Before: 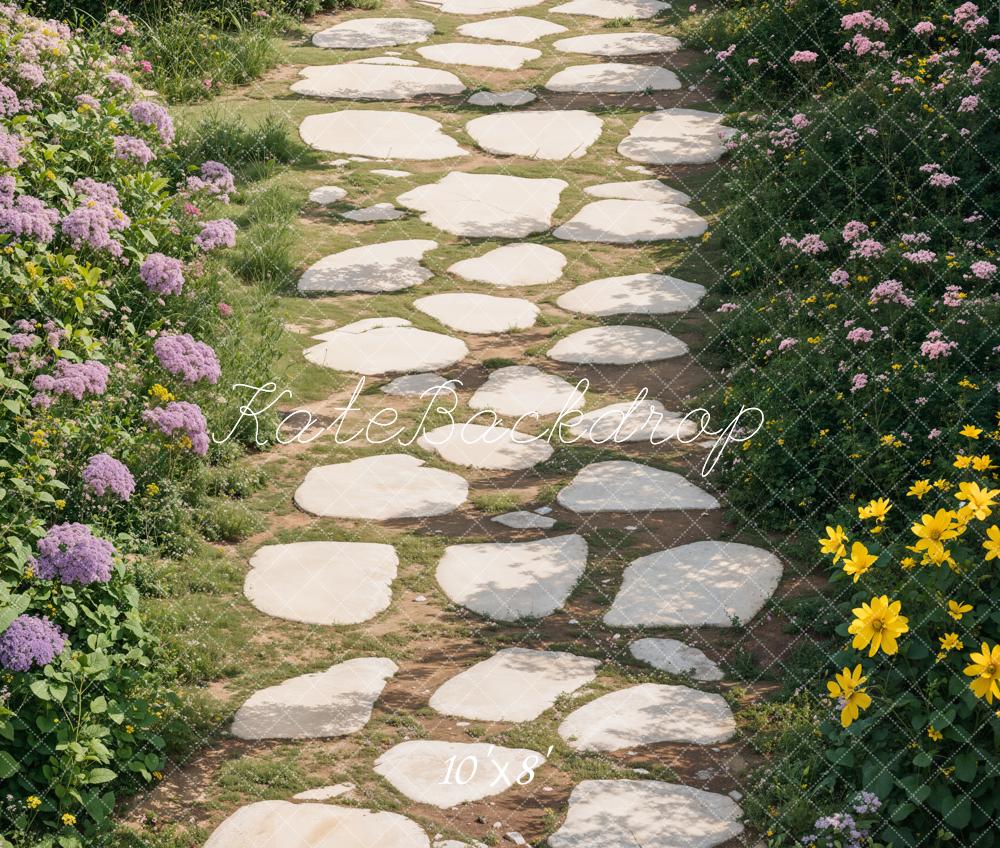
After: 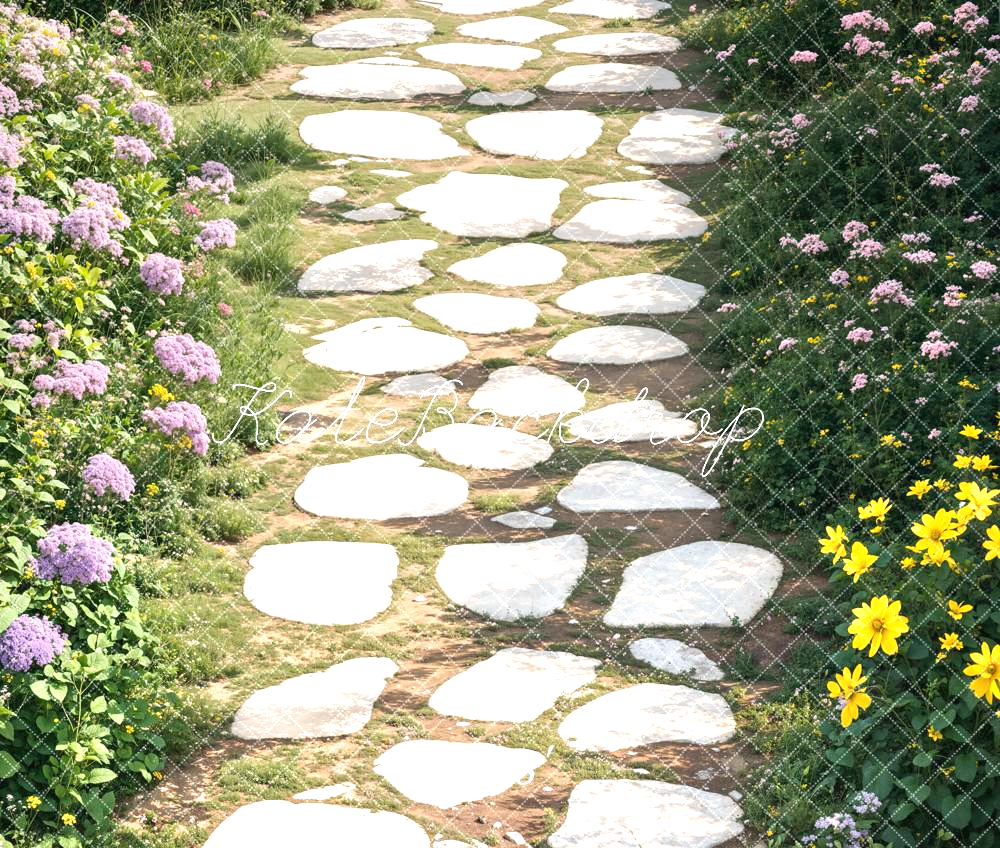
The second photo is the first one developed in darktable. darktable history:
graduated density: on, module defaults
white balance: red 0.982, blue 1.018
exposure: black level correction 0, exposure 1.2 EV, compensate highlight preservation false
